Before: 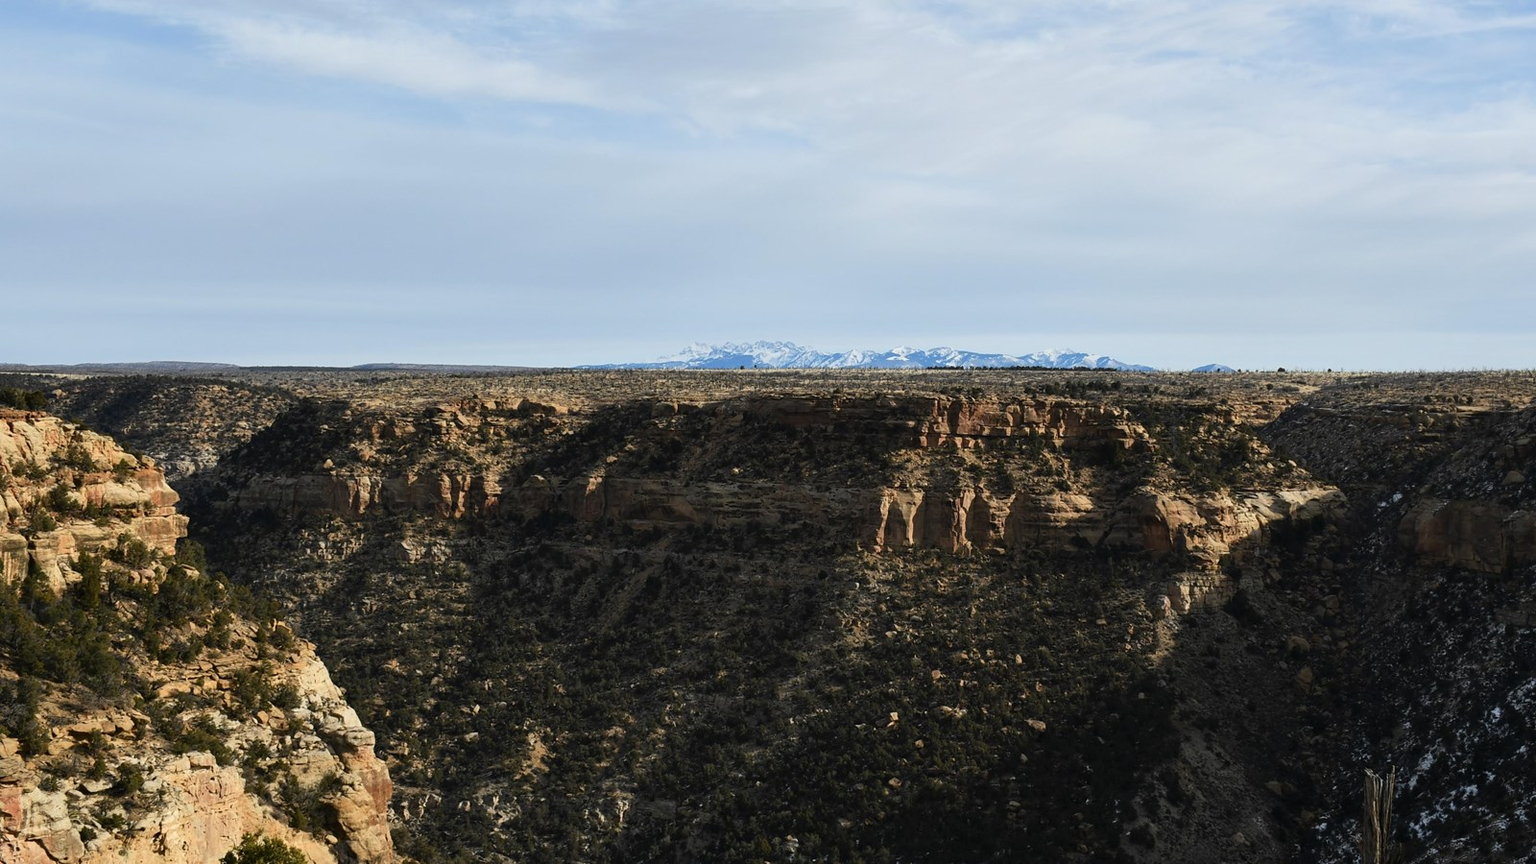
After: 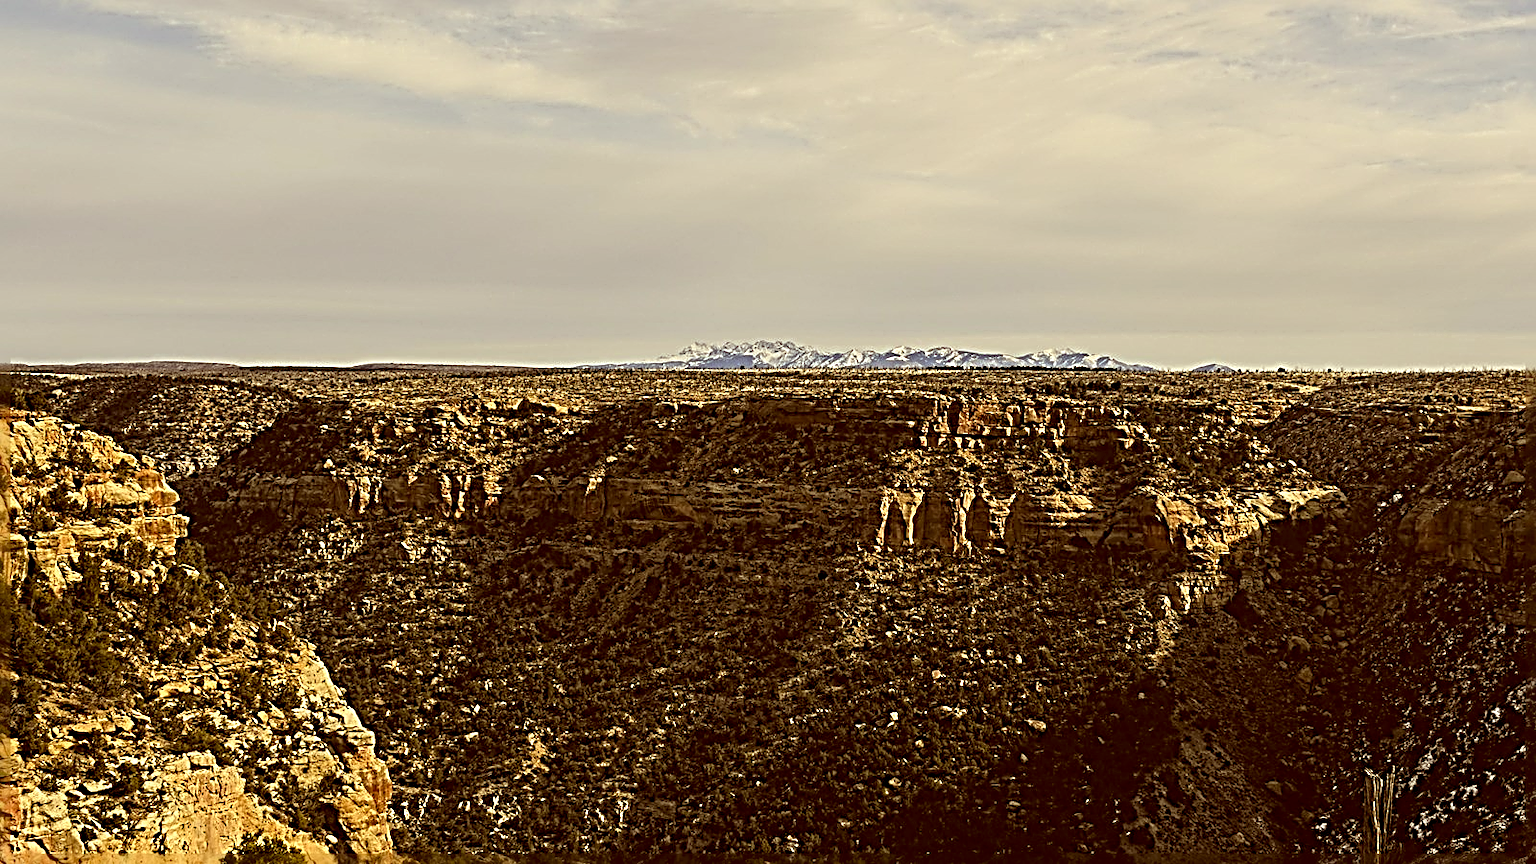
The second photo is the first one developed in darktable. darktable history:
local contrast: on, module defaults
color correction: highlights a* 1.24, highlights b* 23.98, shadows a* 15.36, shadows b* 24.56
sharpen: radius 4.024, amount 1.989
